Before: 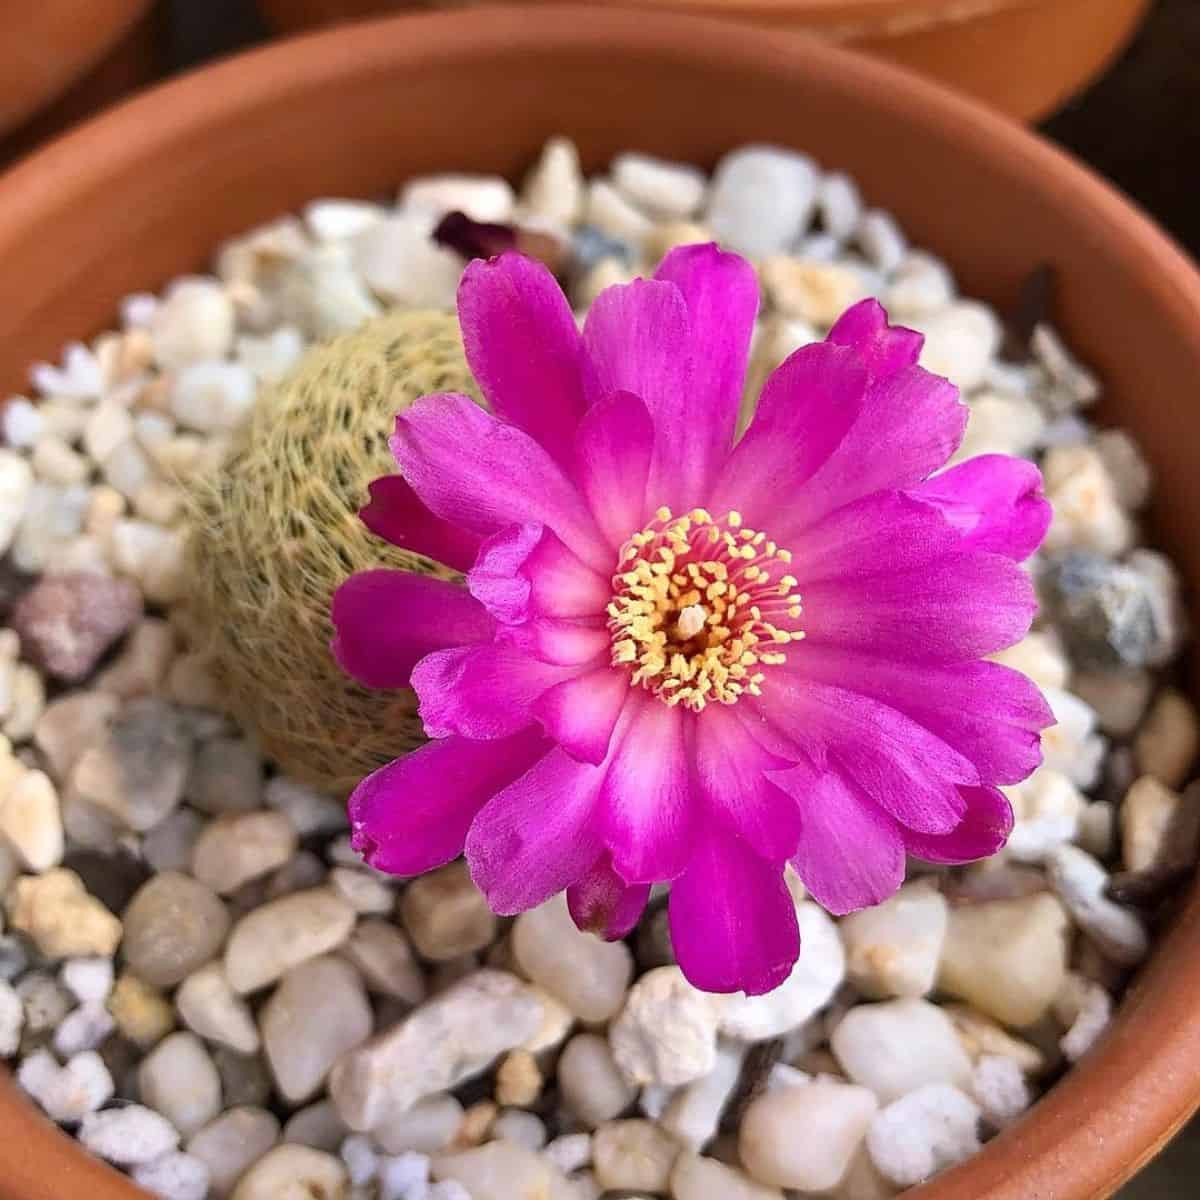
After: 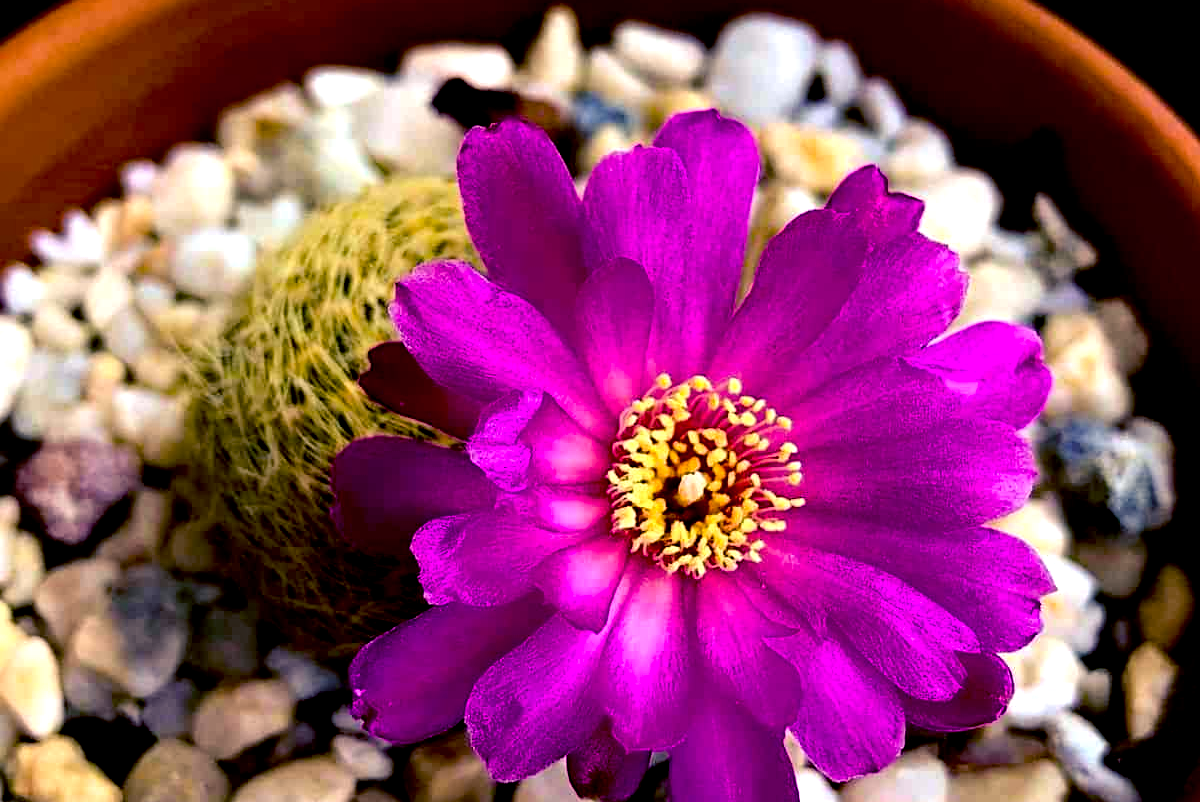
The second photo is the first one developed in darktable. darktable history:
color balance rgb: shadows lift › luminance -40.91%, shadows lift › chroma 14.357%, shadows lift › hue 260.97°, power › hue 315.38°, perceptual saturation grading › global saturation 19.701%, global vibrance 24.967%, contrast 19.469%
exposure: black level correction 0.055, exposure -0.036 EV, compensate highlight preservation false
crop: top 11.164%, bottom 21.925%
haze removal: compatibility mode true, adaptive false
